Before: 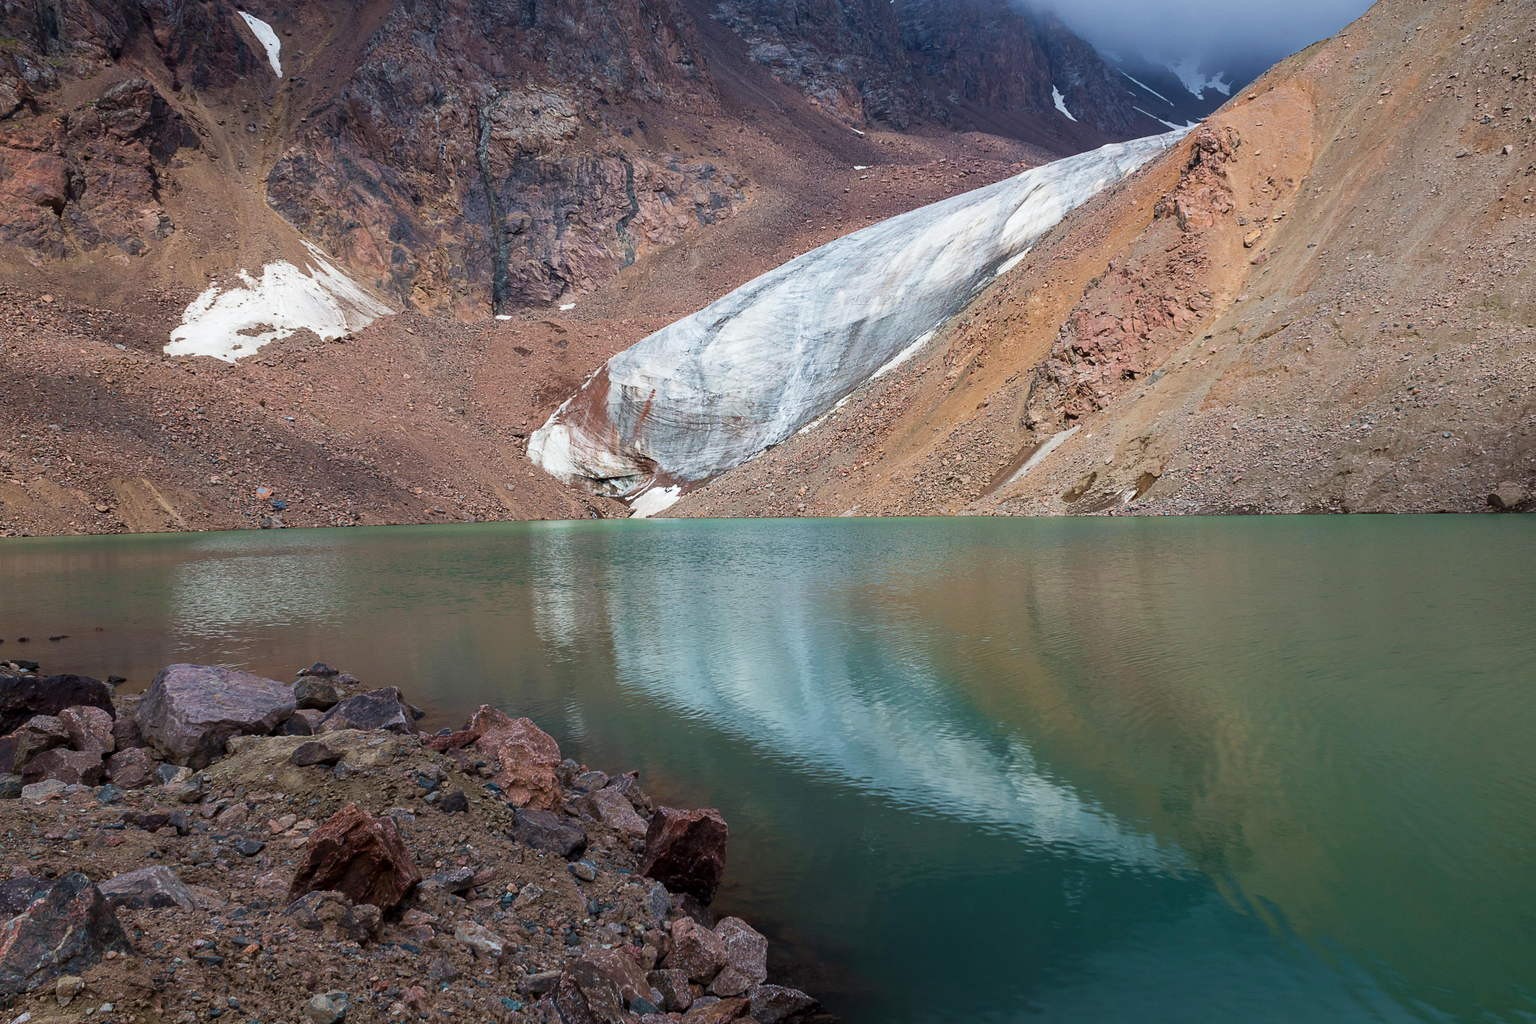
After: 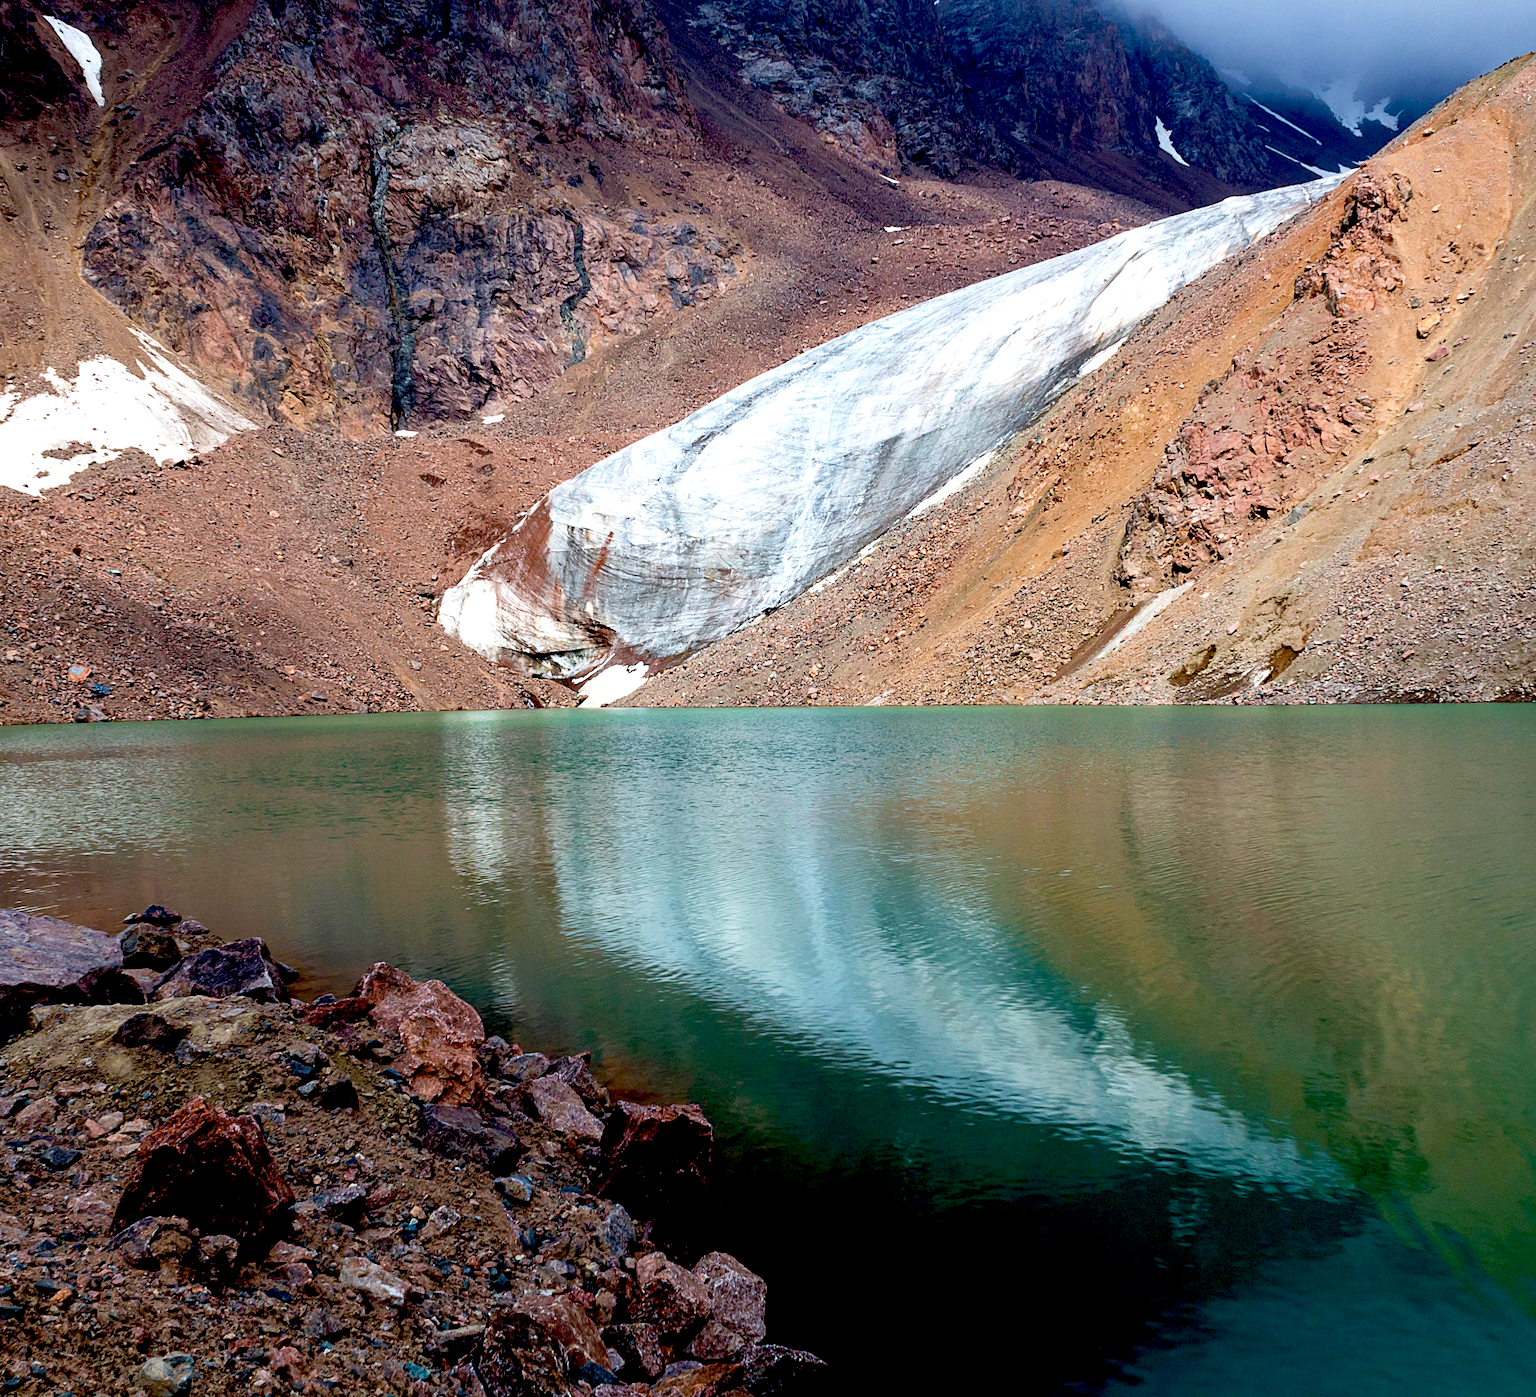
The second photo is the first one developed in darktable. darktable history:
crop: left 13.443%, right 13.31%
exposure: black level correction 0.04, exposure 0.5 EV, compensate highlight preservation false
